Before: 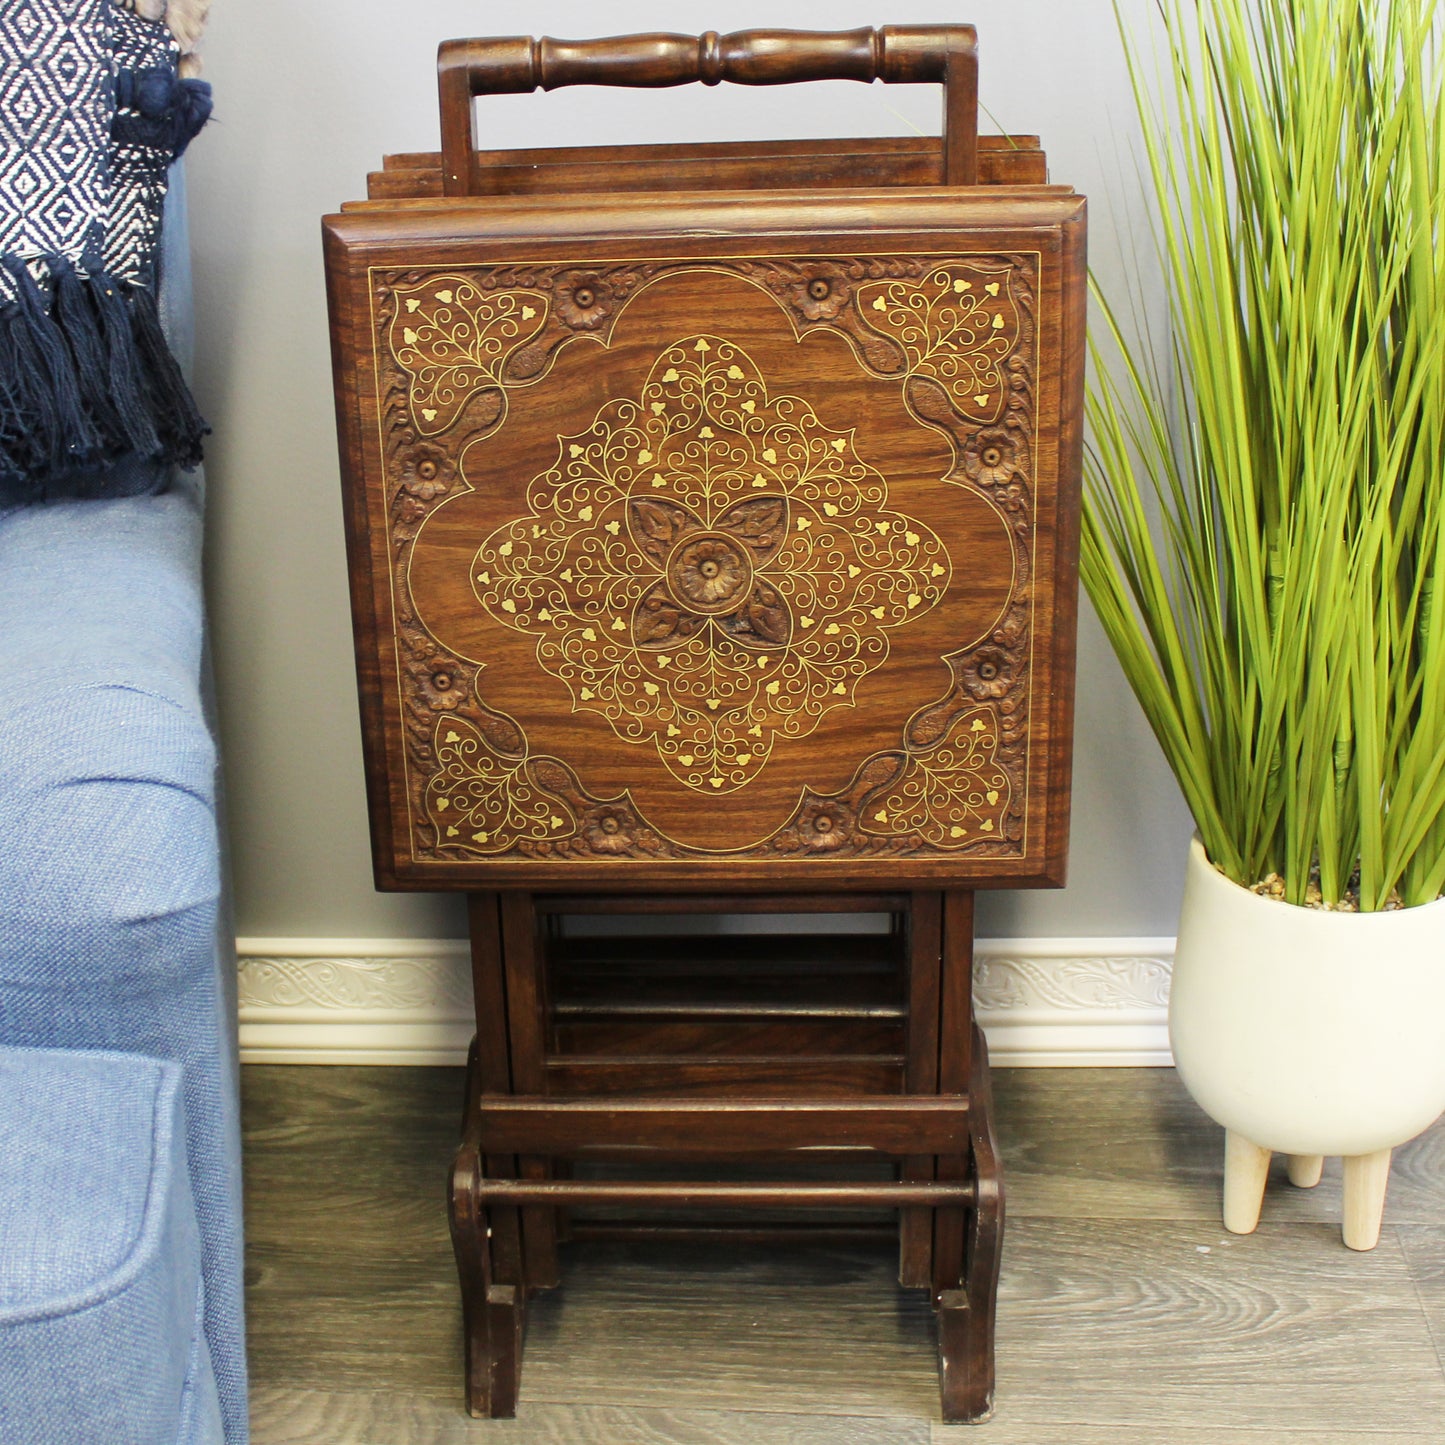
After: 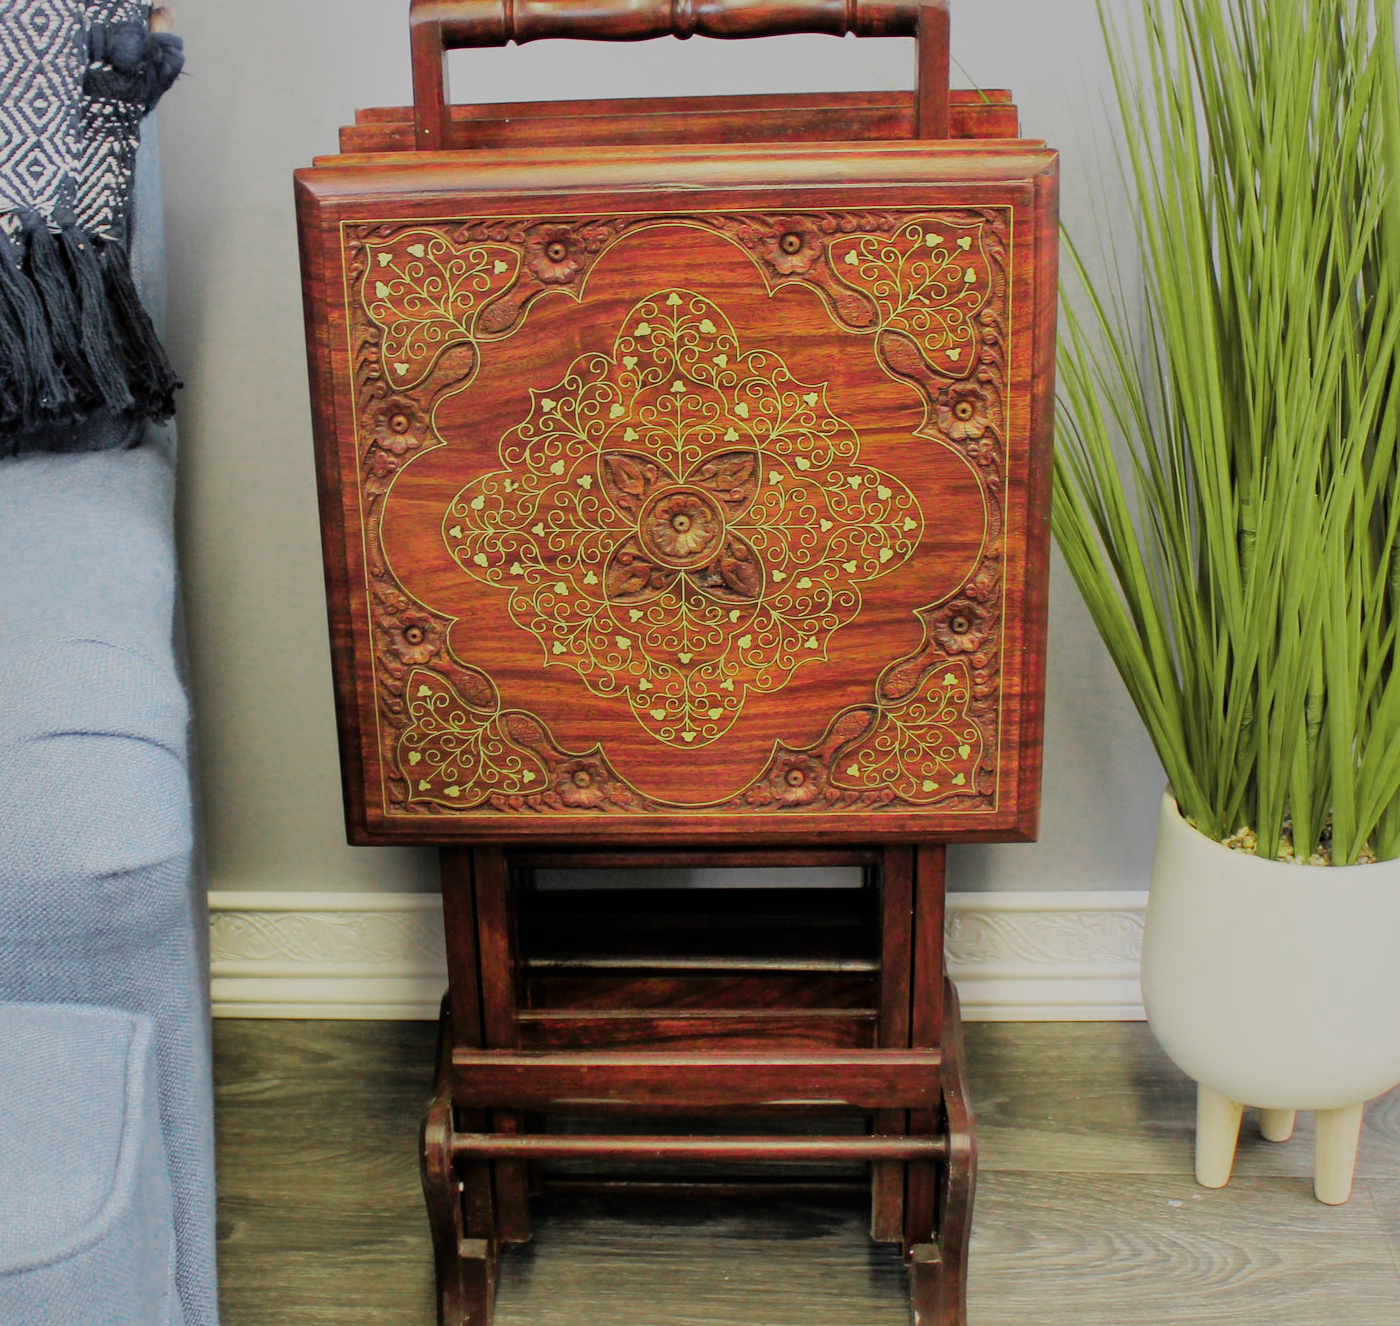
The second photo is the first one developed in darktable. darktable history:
filmic rgb: black relative exposure -6.68 EV, white relative exposure 4.56 EV, hardness 3.25
crop: left 1.964%, top 3.251%, right 1.122%, bottom 4.933%
color zones: curves: ch0 [(0, 0.533) (0.126, 0.533) (0.234, 0.533) (0.368, 0.357) (0.5, 0.5) (0.625, 0.5) (0.74, 0.637) (0.875, 0.5)]; ch1 [(0.004, 0.708) (0.129, 0.662) (0.25, 0.5) (0.375, 0.331) (0.496, 0.396) (0.625, 0.649) (0.739, 0.26) (0.875, 0.5) (1, 0.478)]; ch2 [(0, 0.409) (0.132, 0.403) (0.236, 0.558) (0.379, 0.448) (0.5, 0.5) (0.625, 0.5) (0.691, 0.39) (0.875, 0.5)]
shadows and highlights: on, module defaults
